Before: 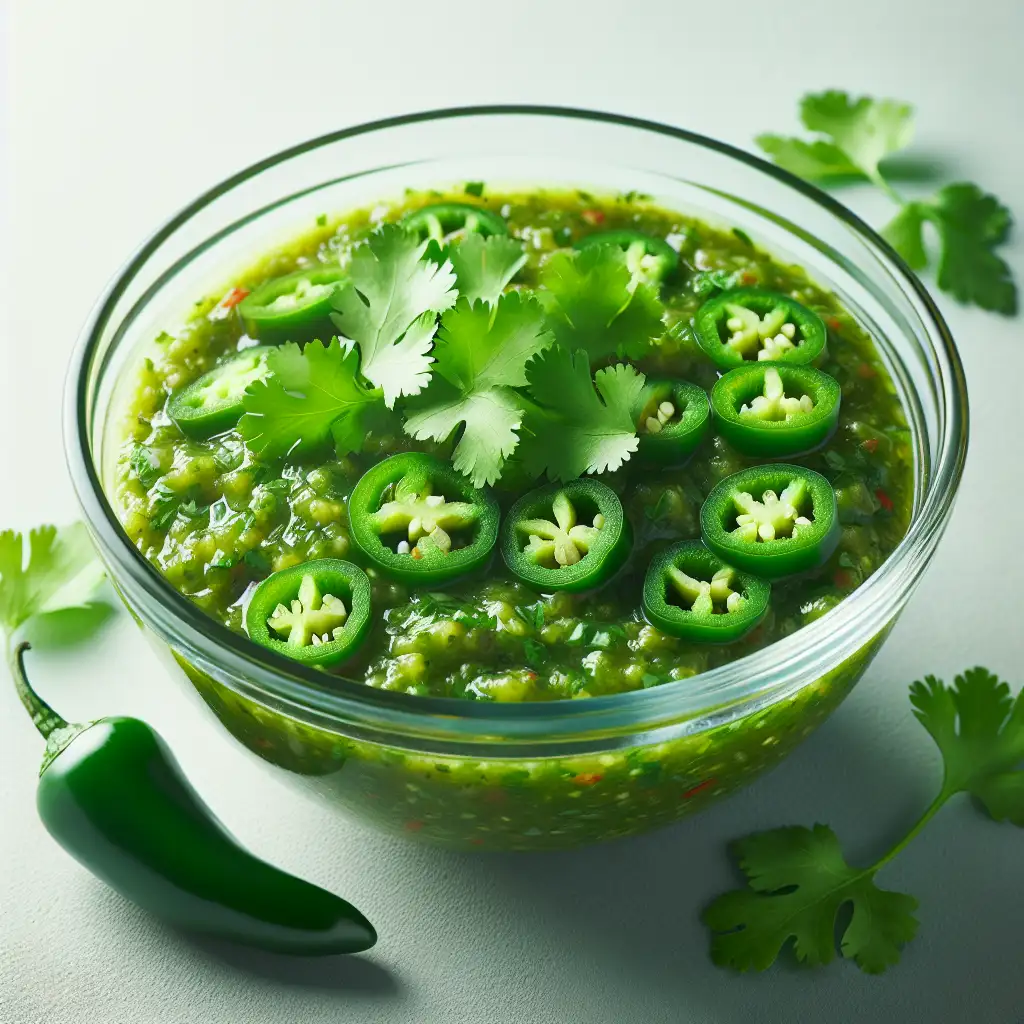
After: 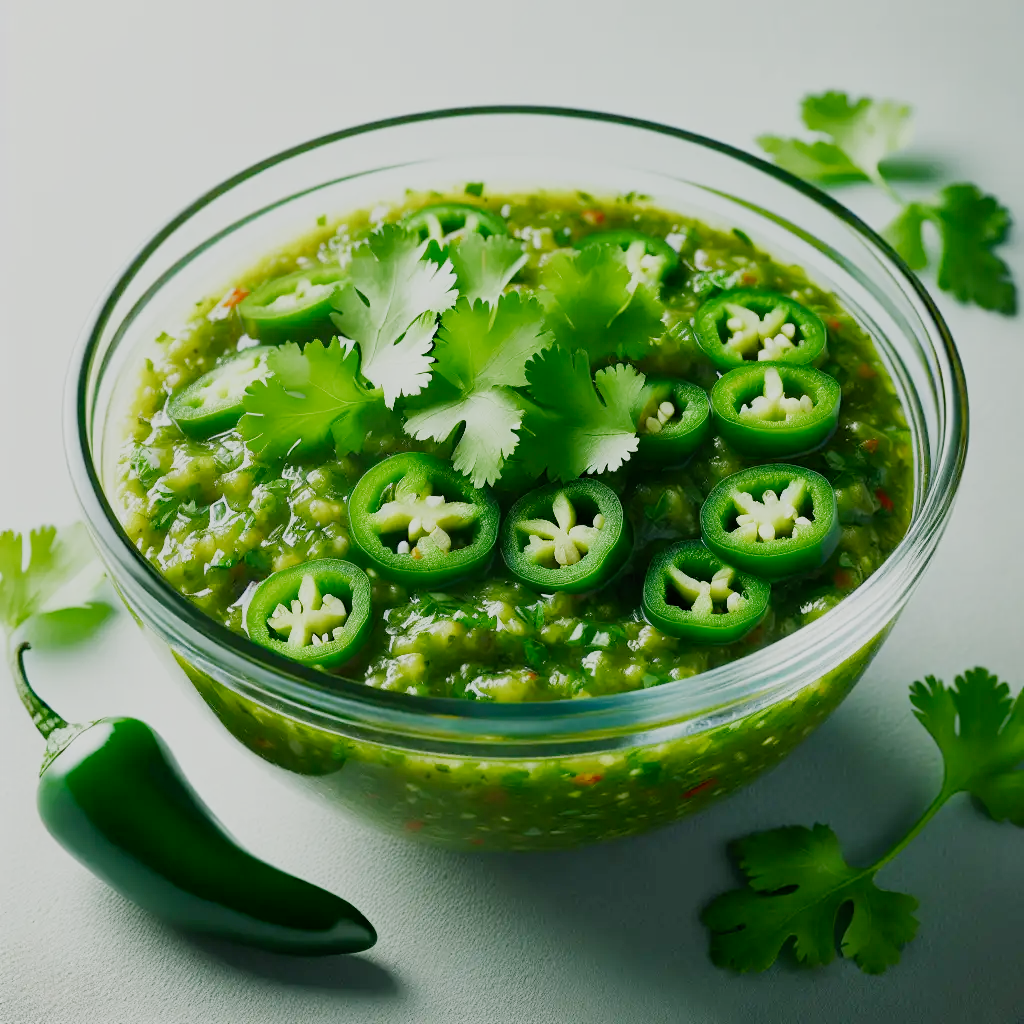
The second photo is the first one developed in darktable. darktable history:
filmic rgb: black relative exposure -7.65 EV, white relative exposure 4.56 EV, threshold 3.03 EV, hardness 3.61, contrast 1.053, preserve chrominance no, color science v4 (2020), contrast in shadows soft, enable highlight reconstruction true
